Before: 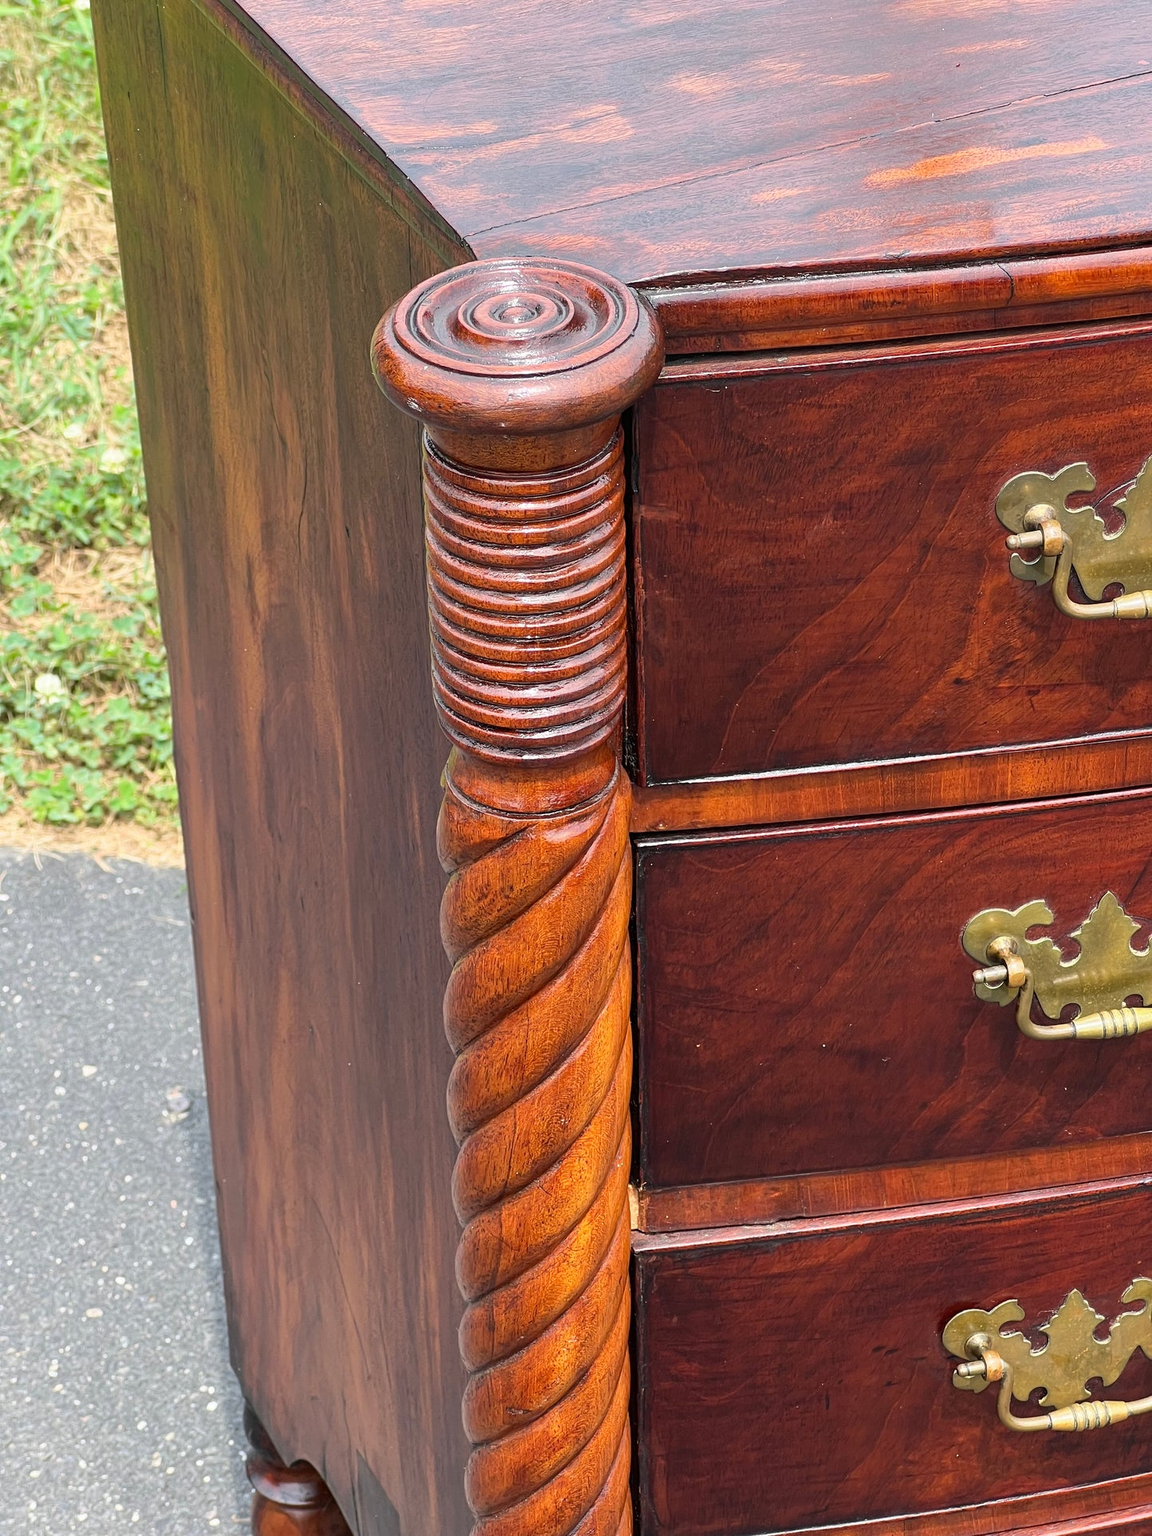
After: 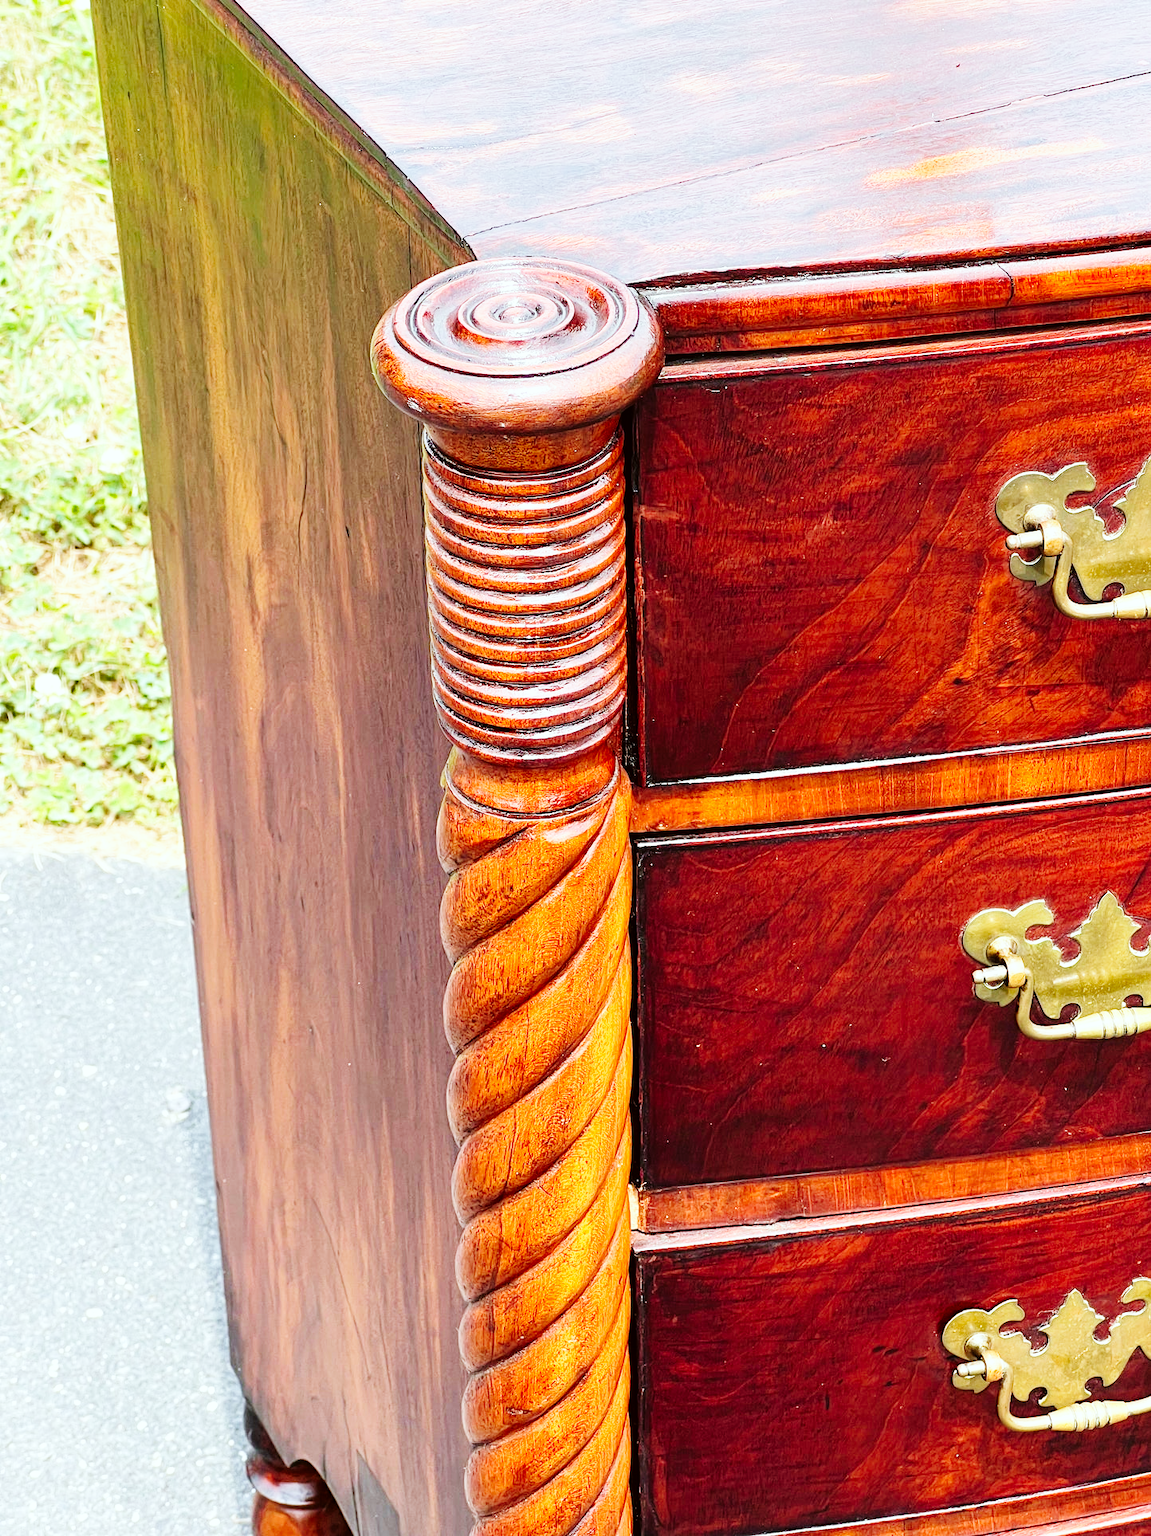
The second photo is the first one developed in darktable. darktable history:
color correction: highlights a* -3, highlights b* -1.99, shadows a* 2.33, shadows b* 2.69
velvia: strength 14.72%
base curve: curves: ch0 [(0, 0) (0, 0) (0.002, 0.001) (0.008, 0.003) (0.019, 0.011) (0.037, 0.037) (0.064, 0.11) (0.102, 0.232) (0.152, 0.379) (0.216, 0.524) (0.296, 0.665) (0.394, 0.789) (0.512, 0.881) (0.651, 0.945) (0.813, 0.986) (1, 1)], preserve colors none
